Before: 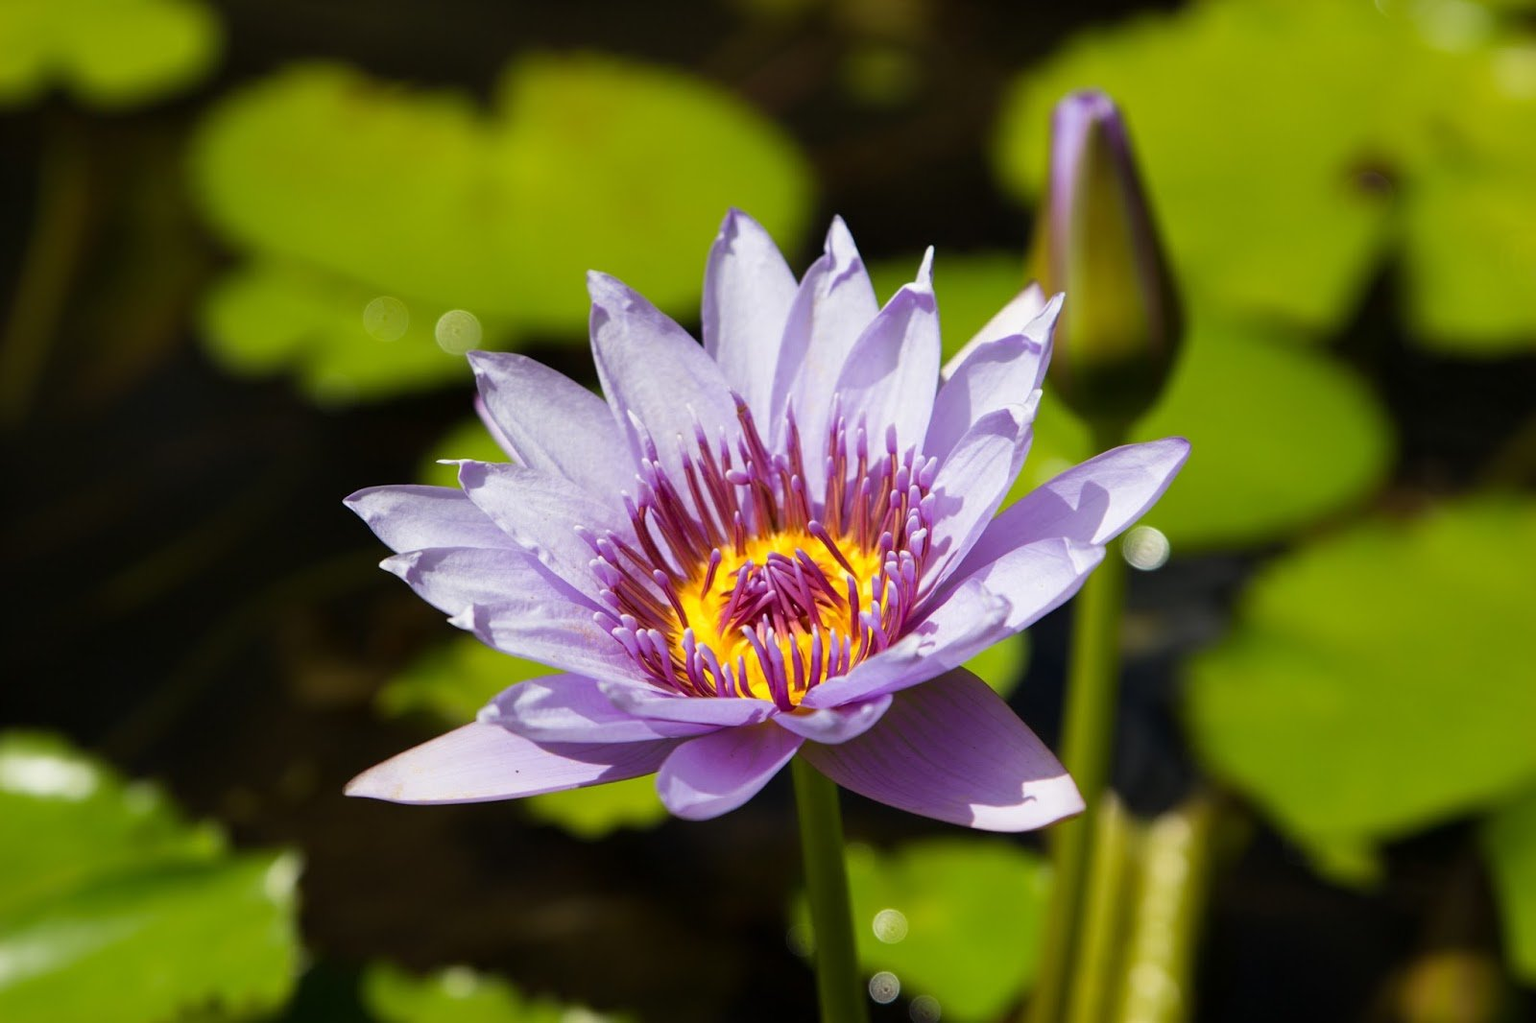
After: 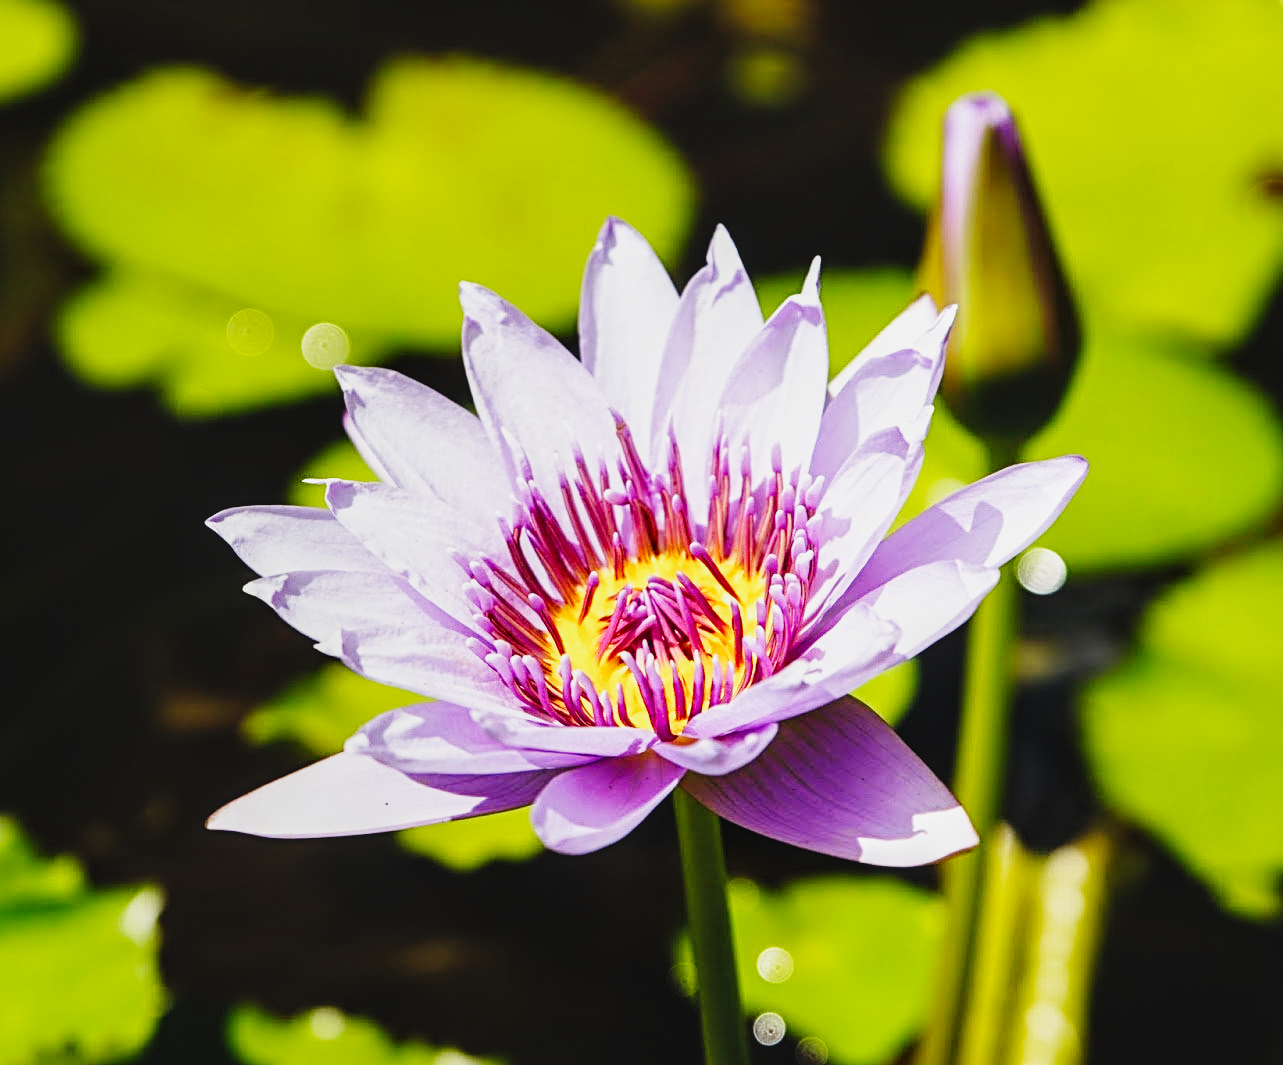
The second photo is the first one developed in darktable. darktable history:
tone equalizer: on, module defaults
base curve: curves: ch0 [(0, 0) (0, 0) (0.002, 0.001) (0.008, 0.003) (0.019, 0.011) (0.037, 0.037) (0.064, 0.11) (0.102, 0.232) (0.152, 0.379) (0.216, 0.524) (0.296, 0.665) (0.394, 0.789) (0.512, 0.881) (0.651, 0.945) (0.813, 0.986) (1, 1)], preserve colors none
sharpen: radius 3.997
haze removal: strength -0.099, compatibility mode true, adaptive false
crop and rotate: left 9.534%, right 10.275%
contrast brightness saturation: contrast 0.012, saturation -0.046
exposure: exposure -0.046 EV, compensate highlight preservation false
local contrast: detail 109%
